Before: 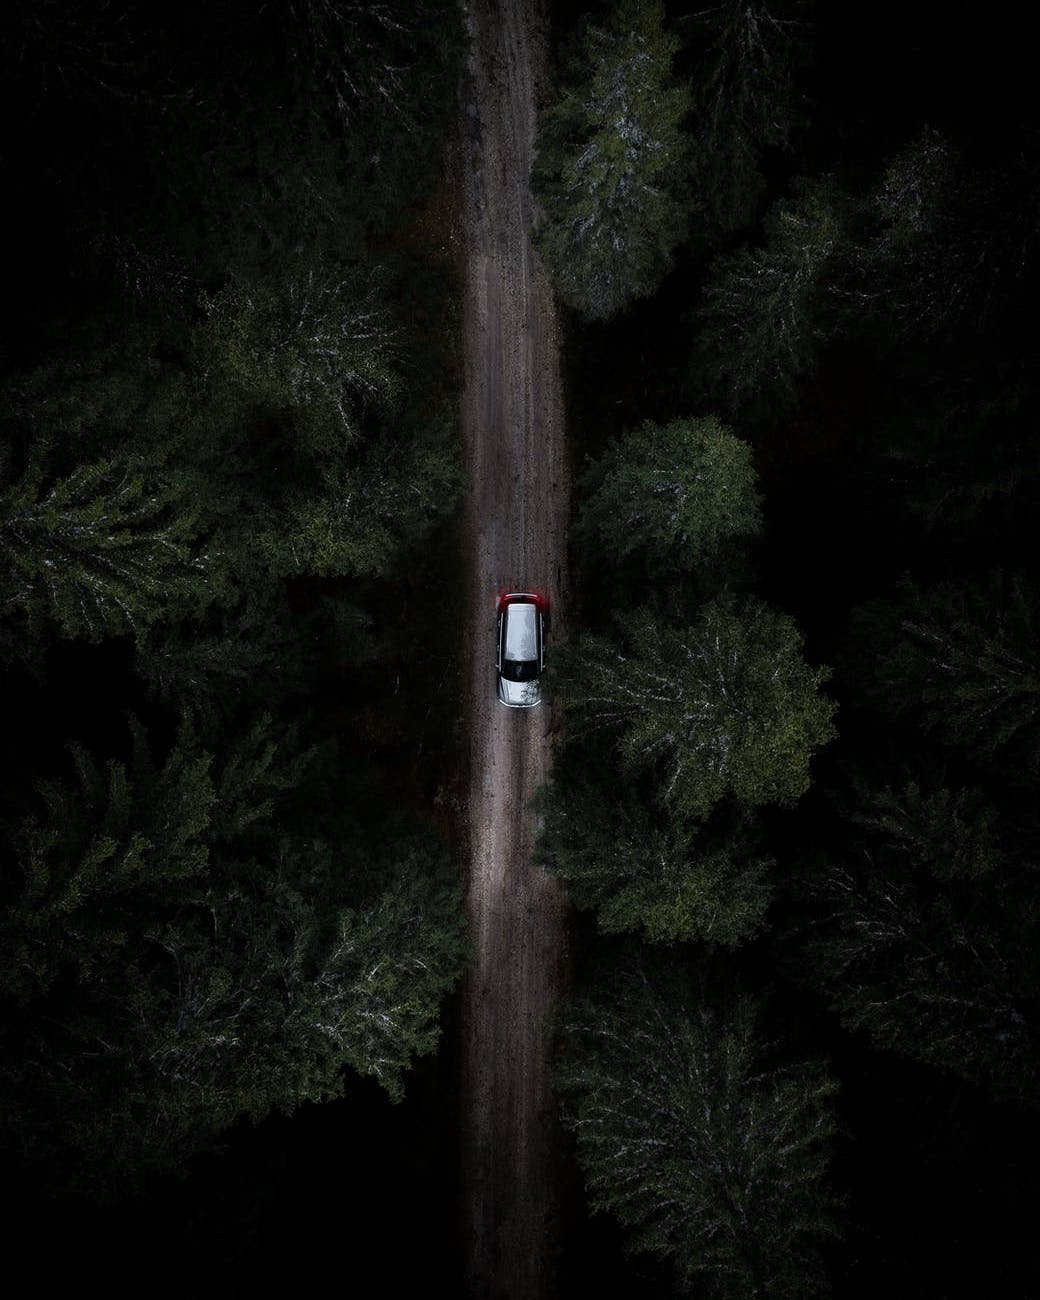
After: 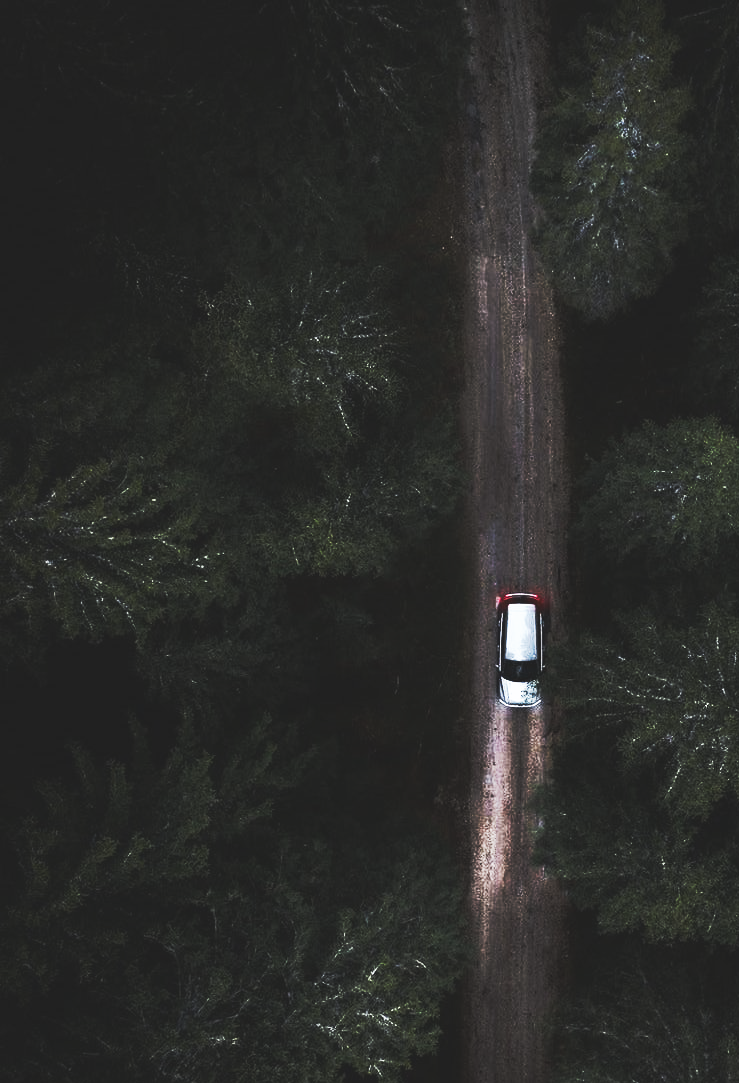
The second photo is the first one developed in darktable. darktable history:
base curve: curves: ch0 [(0, 0.015) (0.085, 0.116) (0.134, 0.298) (0.19, 0.545) (0.296, 0.764) (0.599, 0.982) (1, 1)], preserve colors none
crop: right 28.885%, bottom 16.626%
